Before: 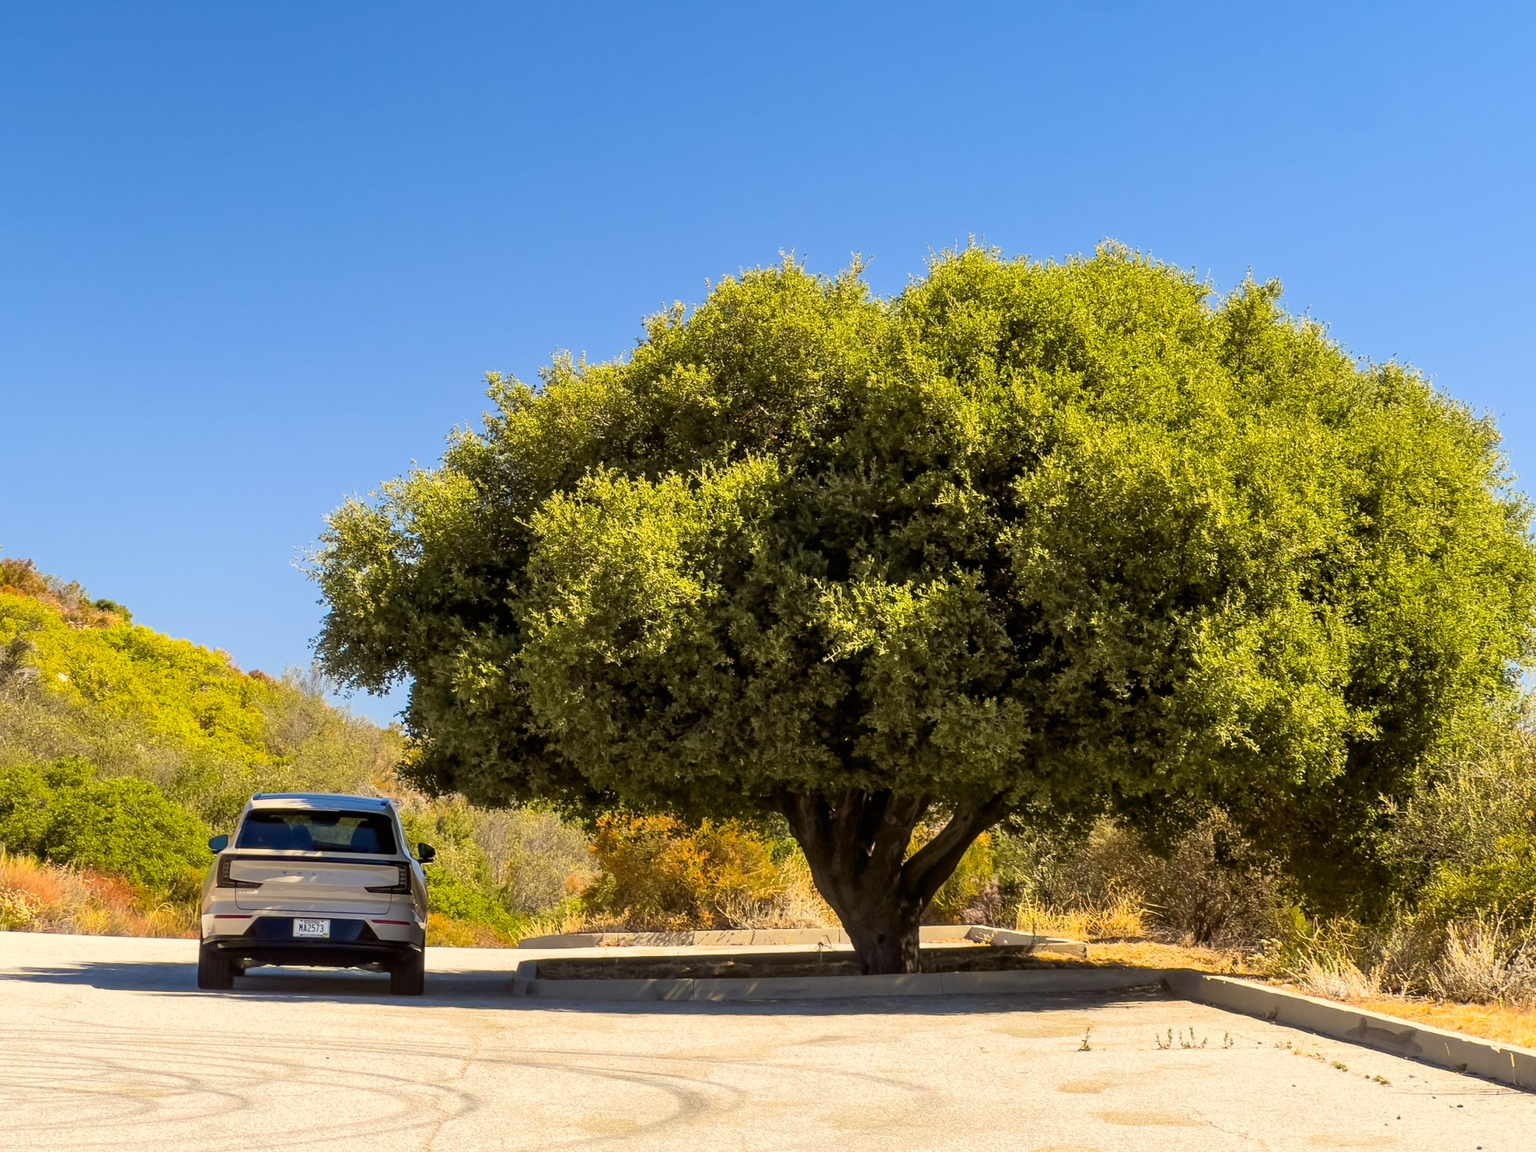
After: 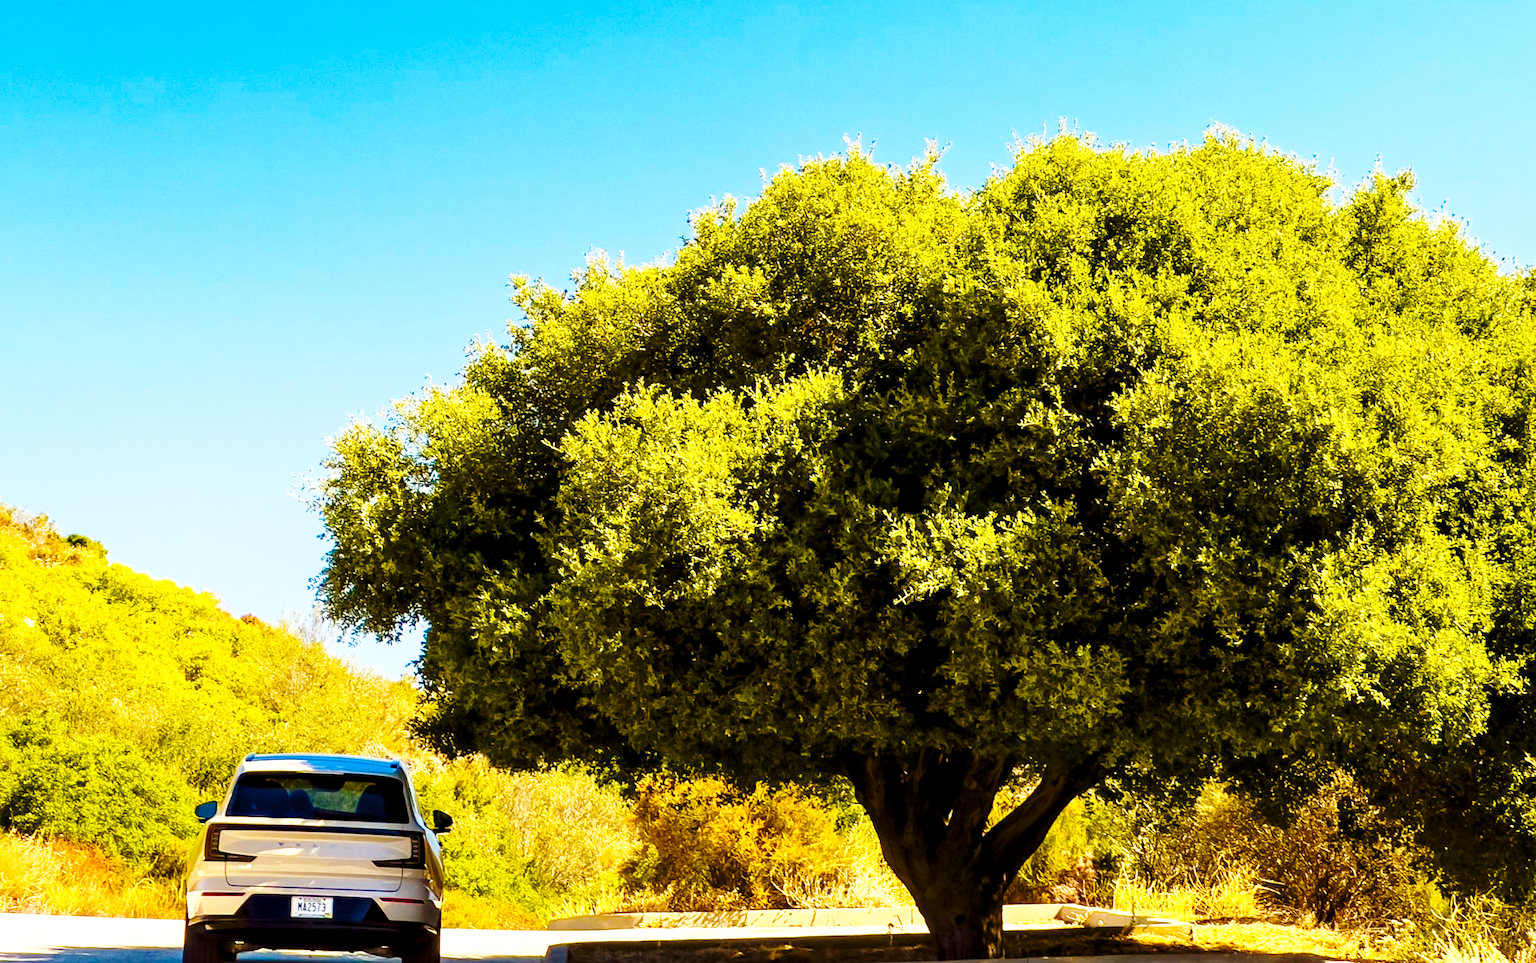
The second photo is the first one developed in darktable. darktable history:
color balance rgb: global offset › luminance -0.37%, perceptual saturation grading › highlights -17.77%, perceptual saturation grading › mid-tones 33.1%, perceptual saturation grading › shadows 50.52%, perceptual brilliance grading › highlights 20%, perceptual brilliance grading › mid-tones 20%, perceptual brilliance grading › shadows -20%, global vibrance 50%
base curve: curves: ch0 [(0, 0) (0.028, 0.03) (0.121, 0.232) (0.46, 0.748) (0.859, 0.968) (1, 1)], preserve colors none
crop and rotate: left 2.425%, top 11.305%, right 9.6%, bottom 15.08%
rgb curve: curves: ch2 [(0, 0) (0.567, 0.512) (1, 1)], mode RGB, independent channels
